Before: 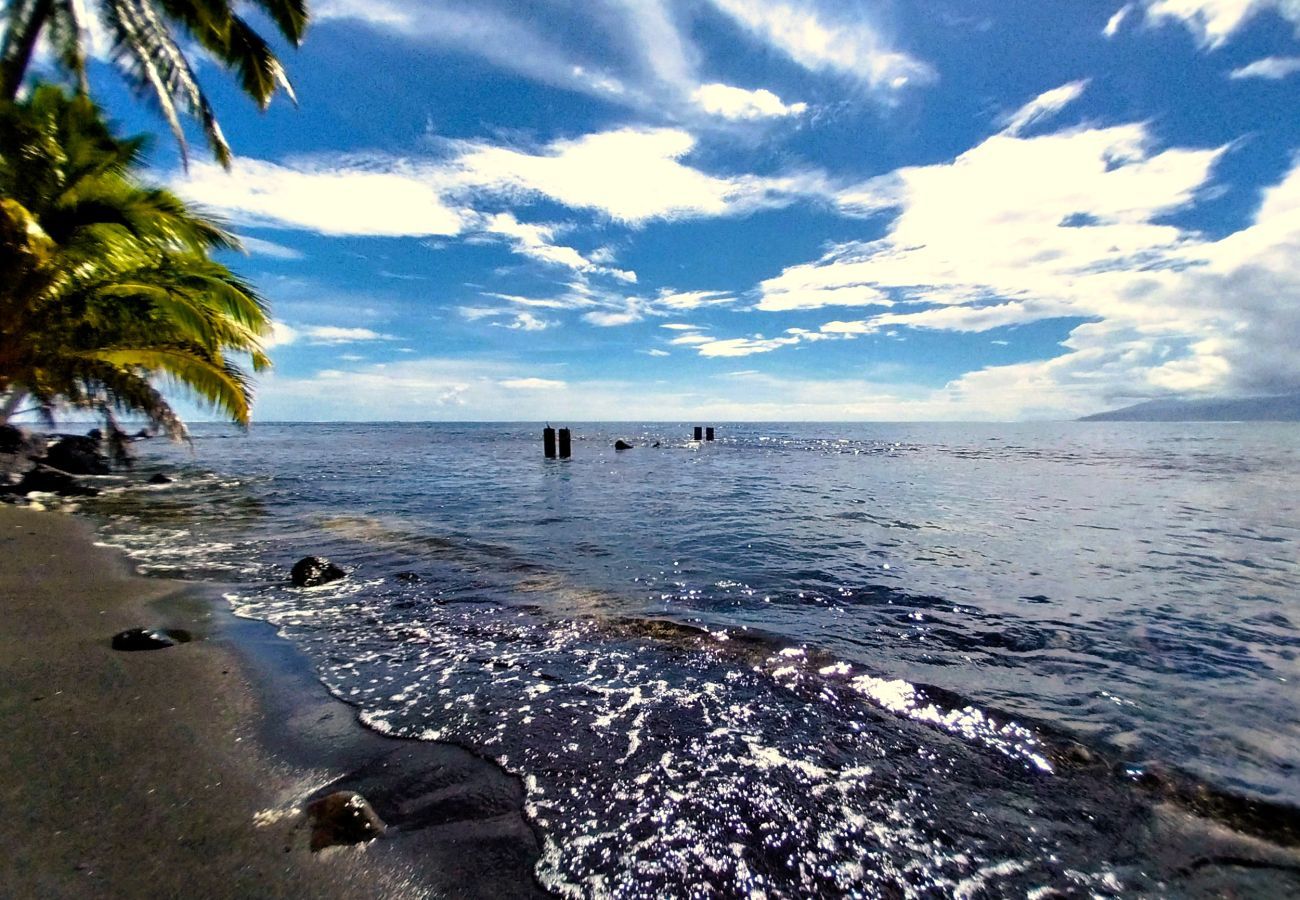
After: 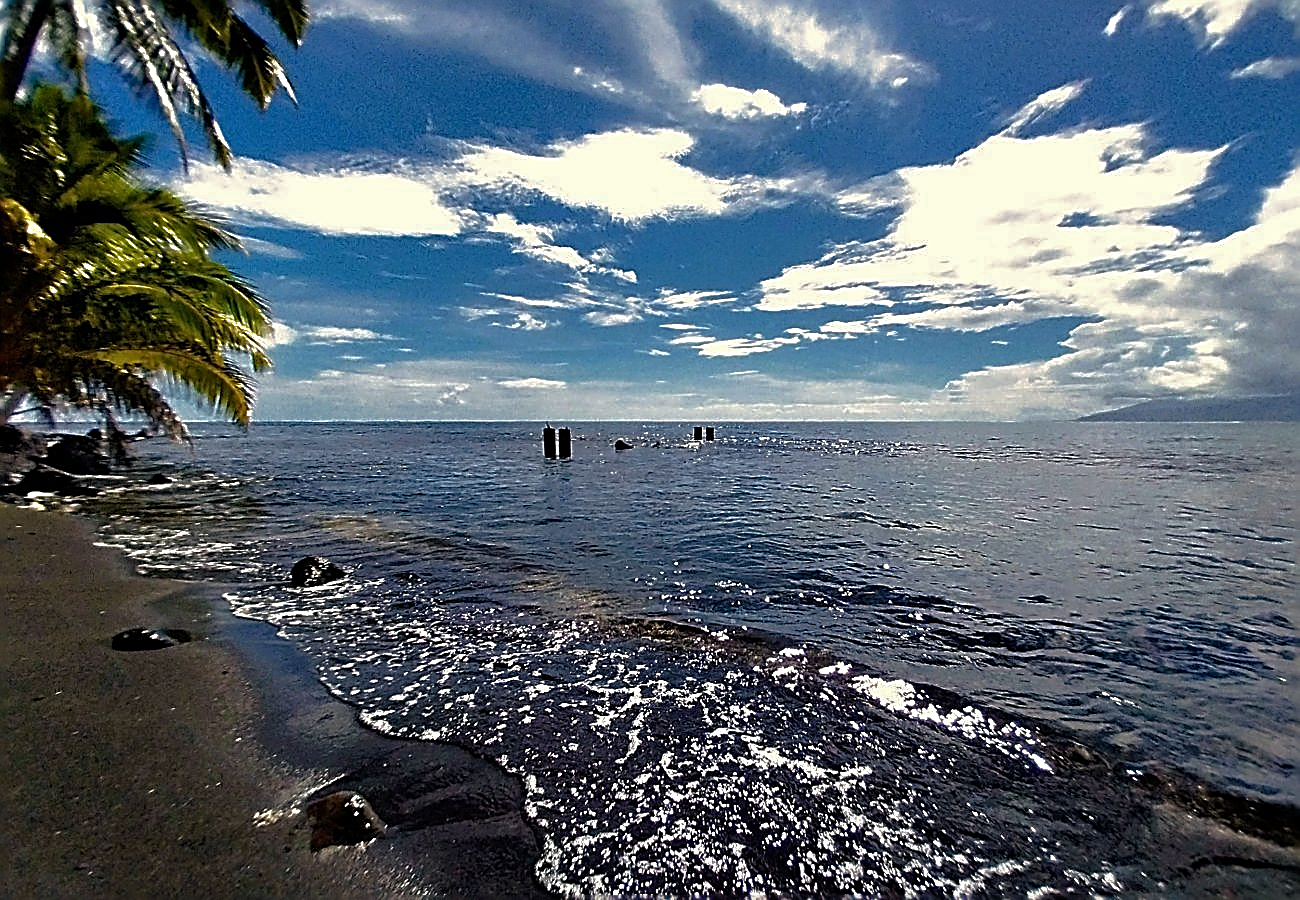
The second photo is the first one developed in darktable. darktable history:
sharpen: amount 1.861
base curve: curves: ch0 [(0, 0) (0.841, 0.609) (1, 1)]
